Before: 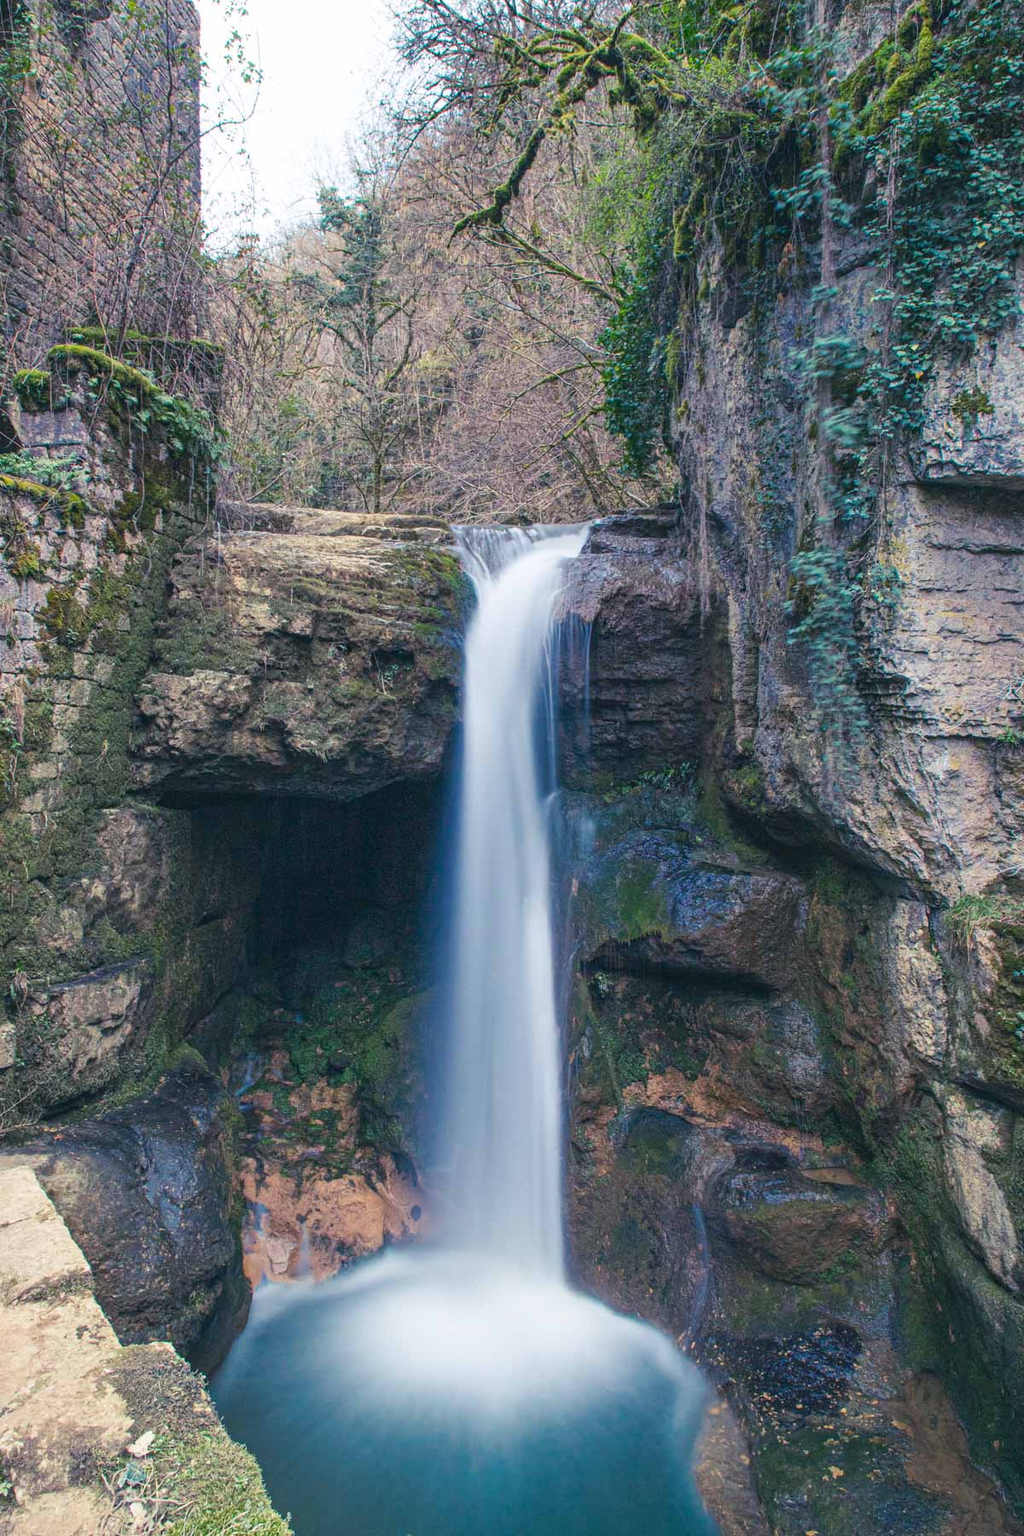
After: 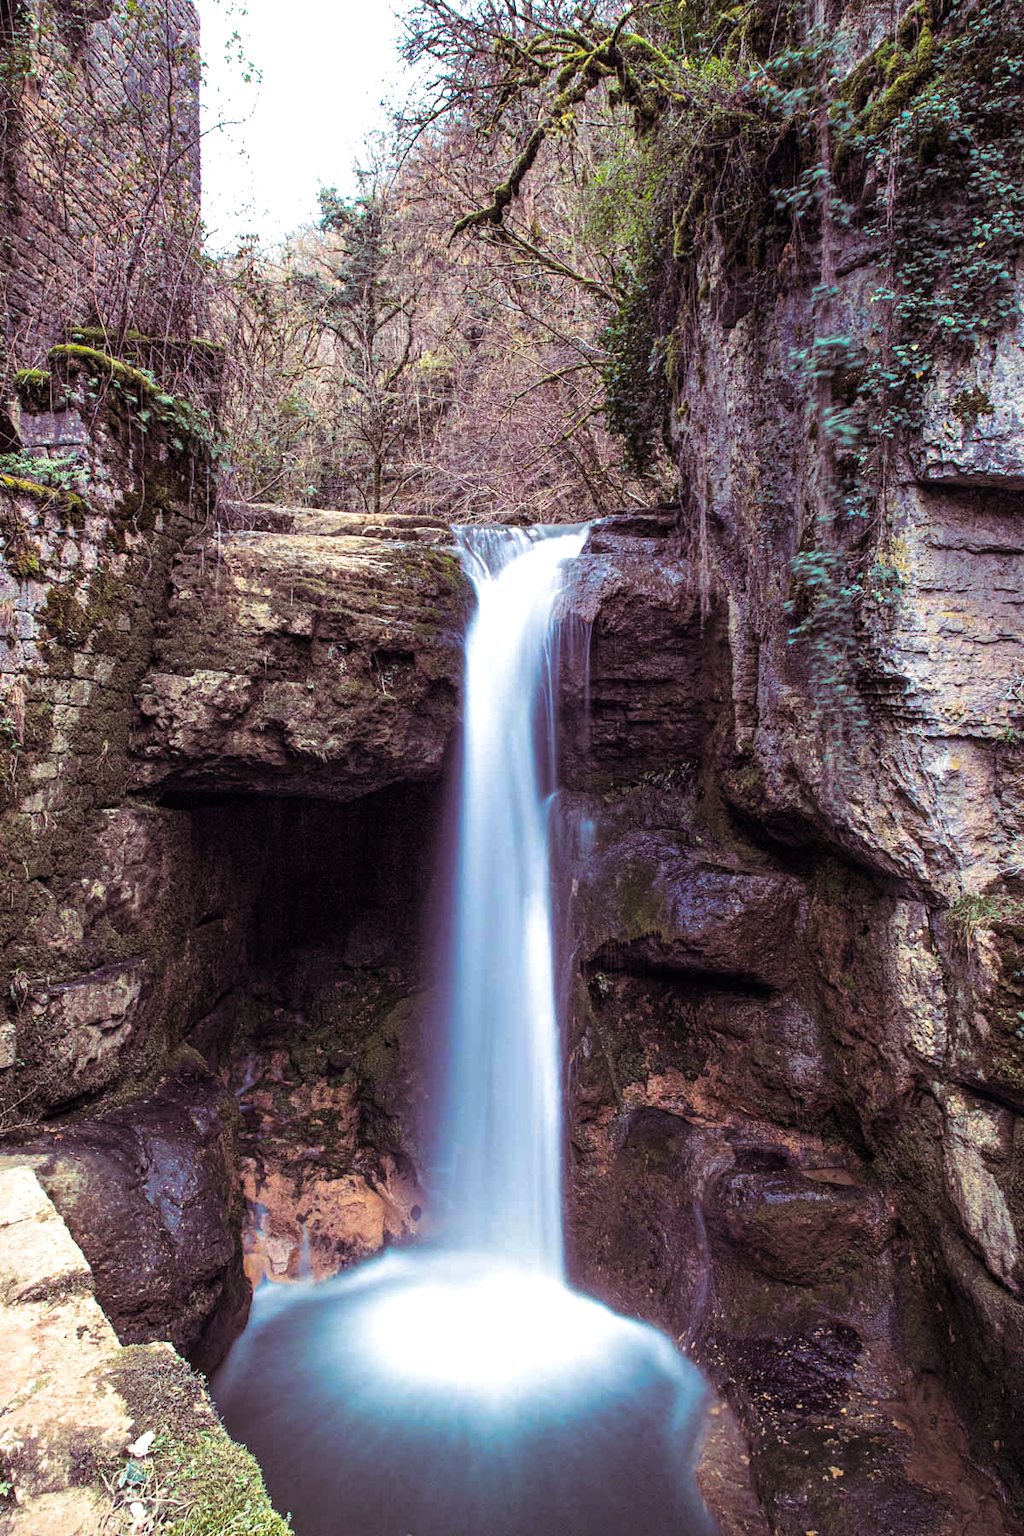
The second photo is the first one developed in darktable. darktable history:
exposure: compensate highlight preservation false
color balance: lift [0.991, 1, 1, 1], gamma [0.996, 1, 1, 1], input saturation 98.52%, contrast 20.34%, output saturation 103.72%
split-toning: shadows › saturation 0.41, highlights › saturation 0, compress 33.55%
